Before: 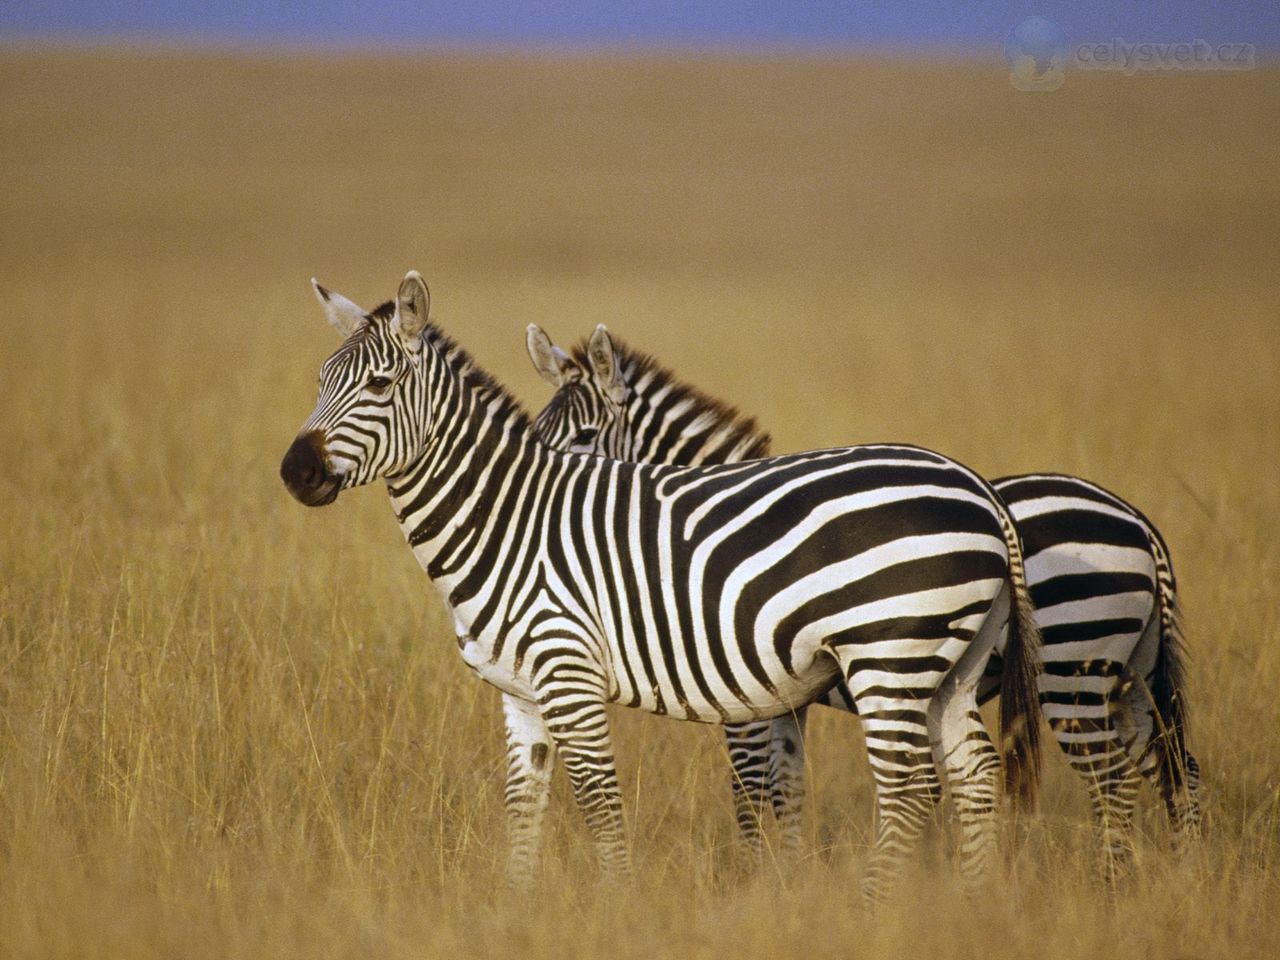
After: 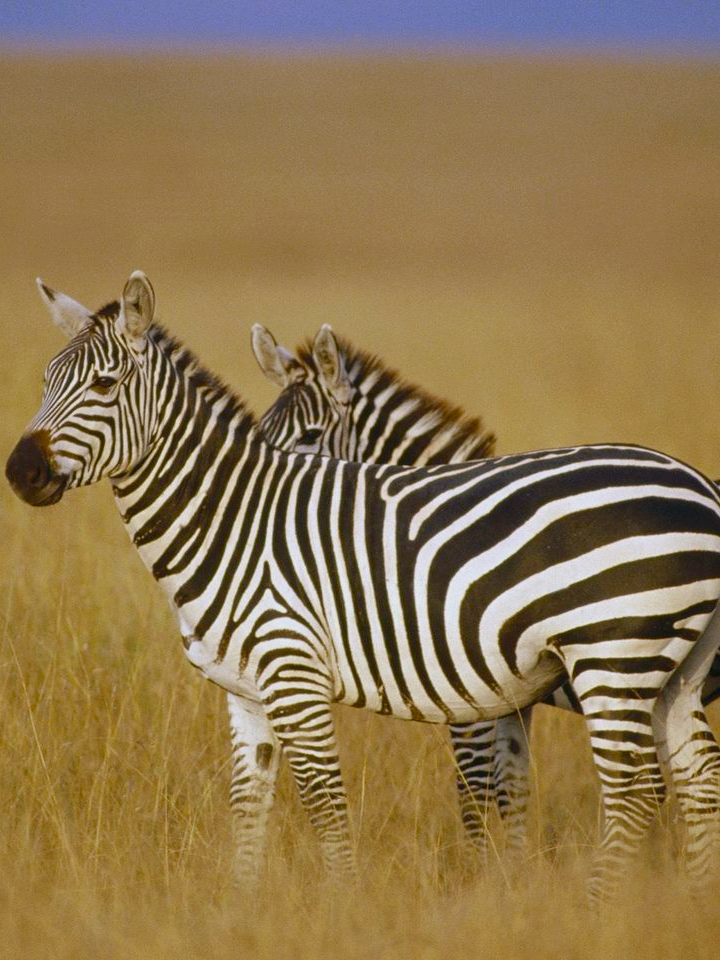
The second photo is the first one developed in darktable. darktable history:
color balance rgb: shadows lift › chroma 1%, shadows lift › hue 113°, highlights gain › chroma 0.2%, highlights gain › hue 333°, perceptual saturation grading › global saturation 20%, perceptual saturation grading › highlights -25%, perceptual saturation grading › shadows 25%, contrast -10%
tone equalizer: on, module defaults
crop: left 21.496%, right 22.254%
